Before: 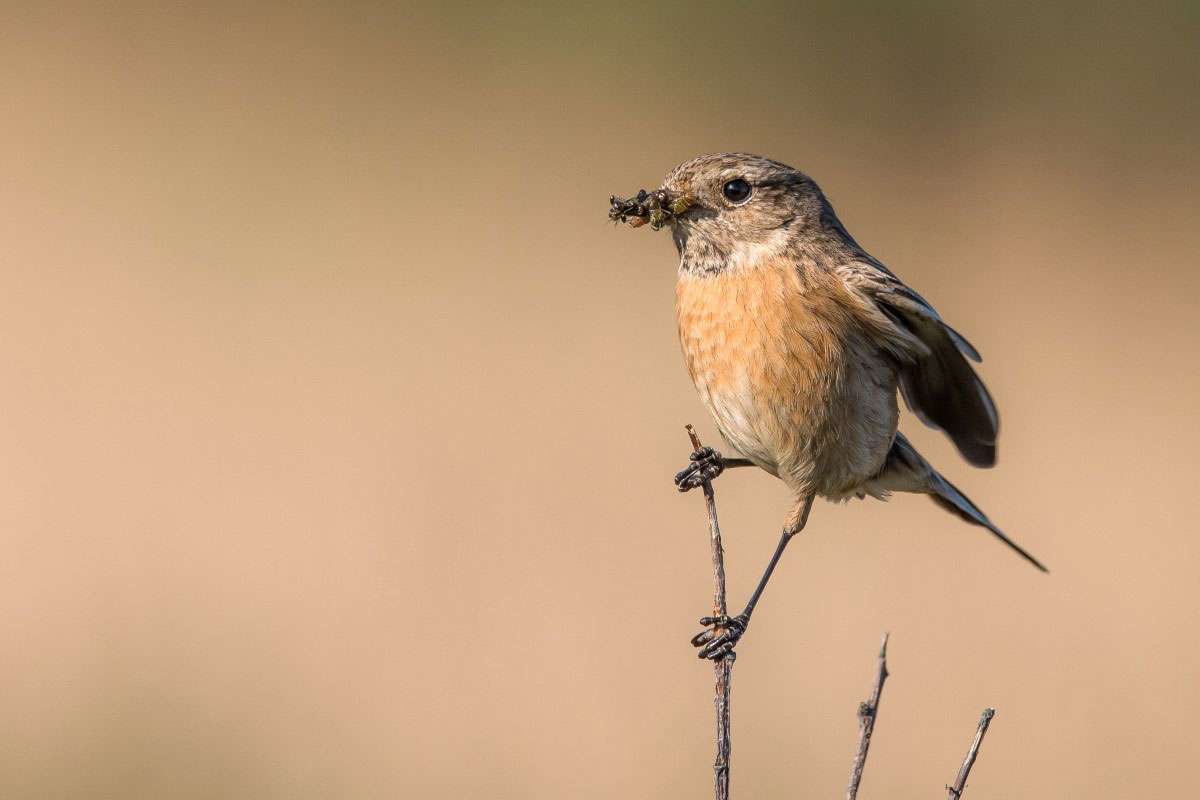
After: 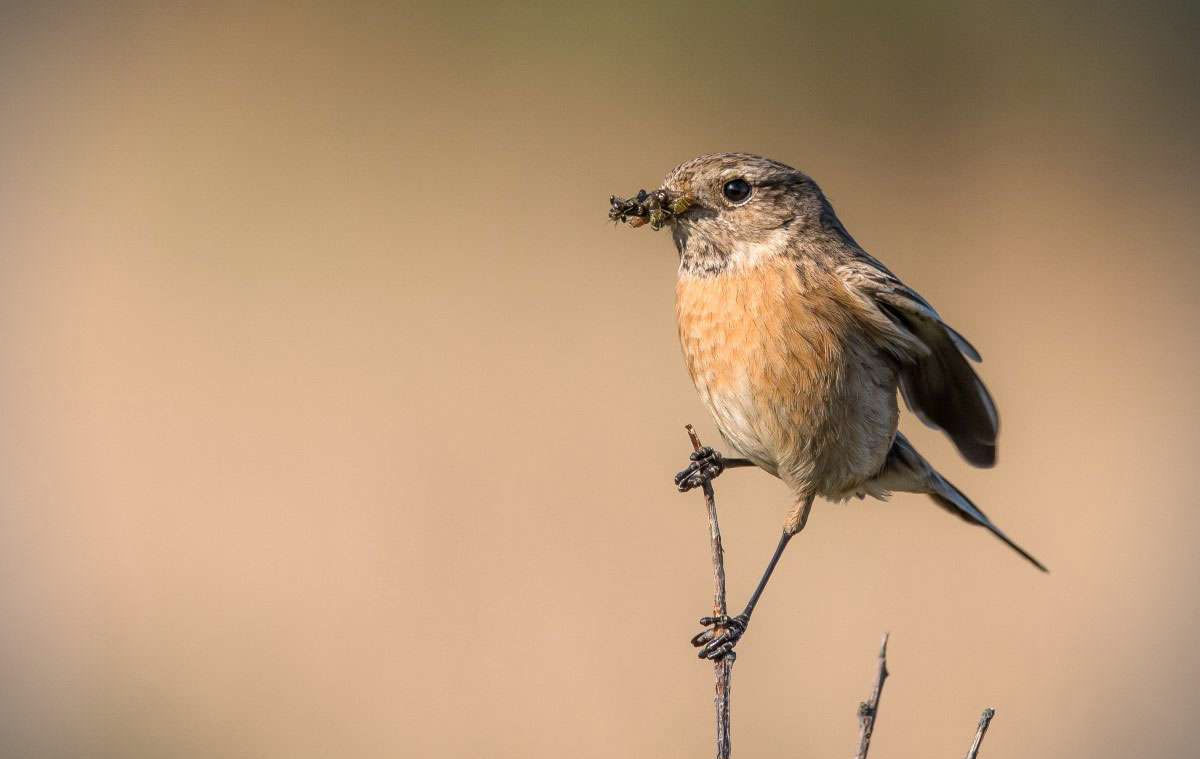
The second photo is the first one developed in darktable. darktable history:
vignetting: dithering 8-bit output, unbound false
crop and rotate: top 0%, bottom 5.097%
